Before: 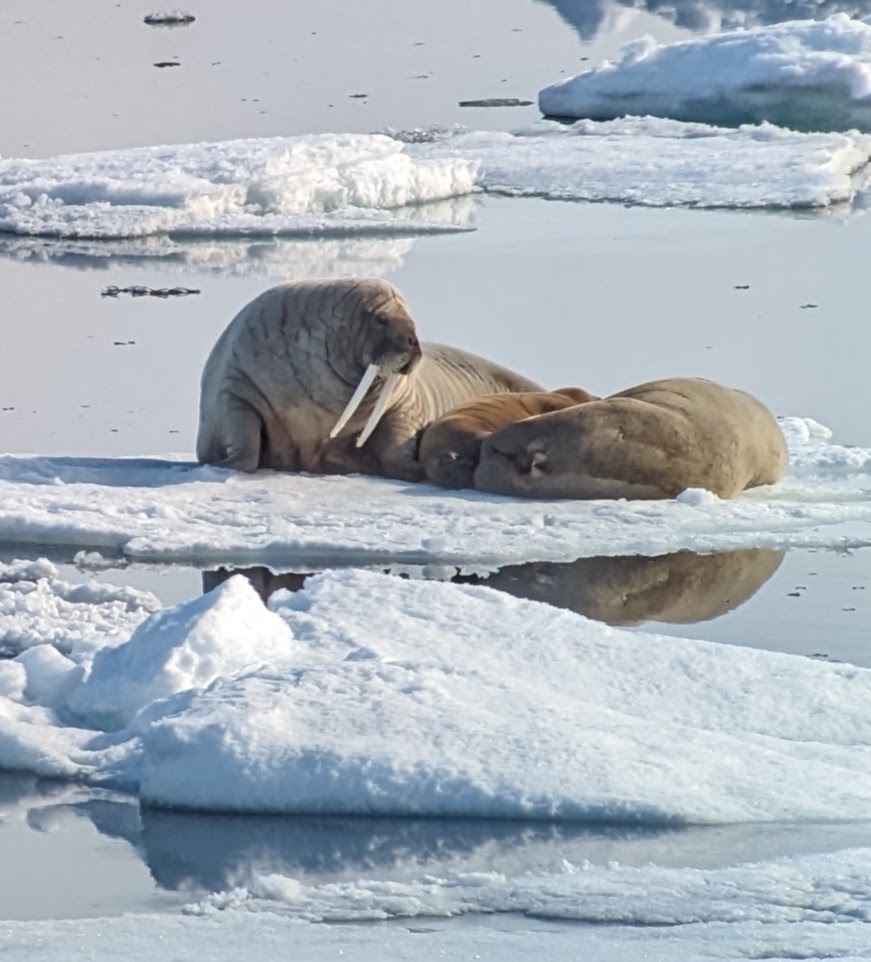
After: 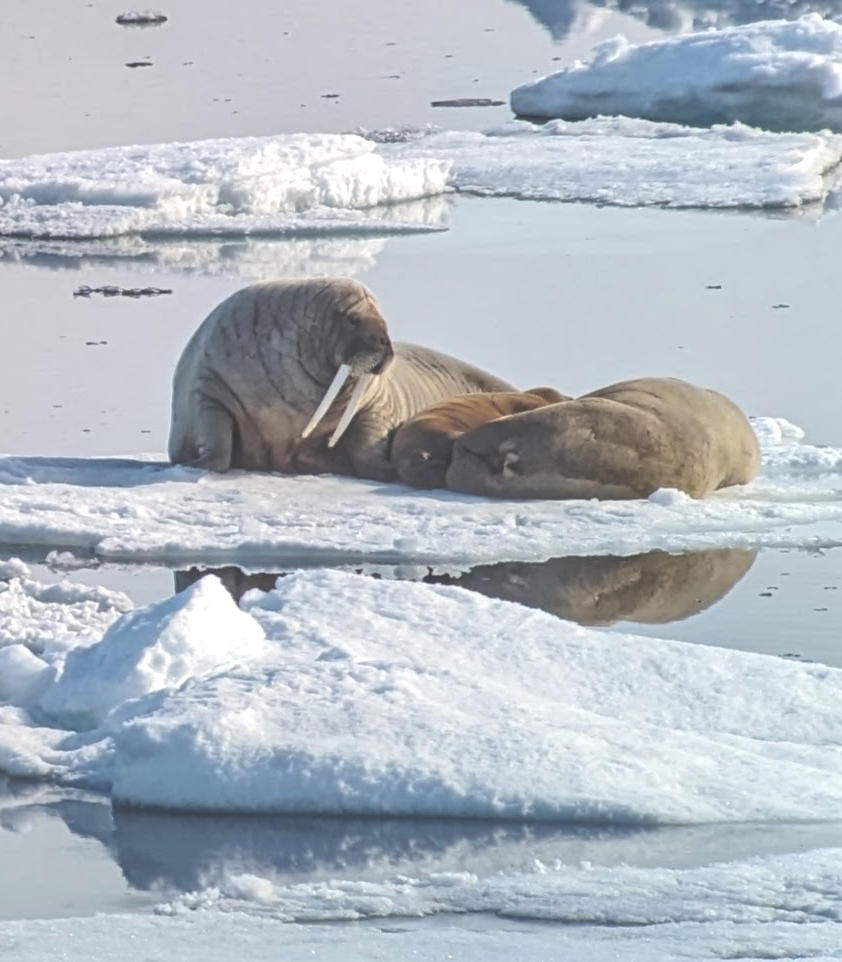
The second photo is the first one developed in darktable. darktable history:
crop and rotate: left 3.324%
tone equalizer: edges refinement/feathering 500, mask exposure compensation -1.57 EV, preserve details no
exposure: black level correction -0.04, exposure 0.065 EV, compensate highlight preservation false
local contrast: highlights 103%, shadows 98%, detail 119%, midtone range 0.2
